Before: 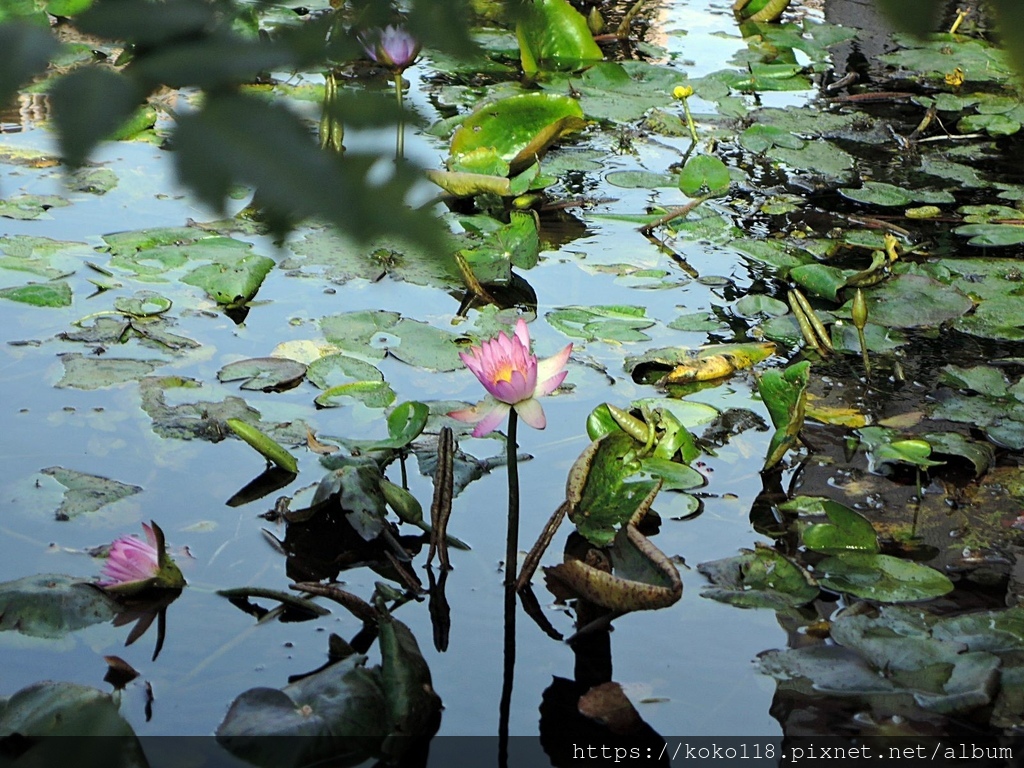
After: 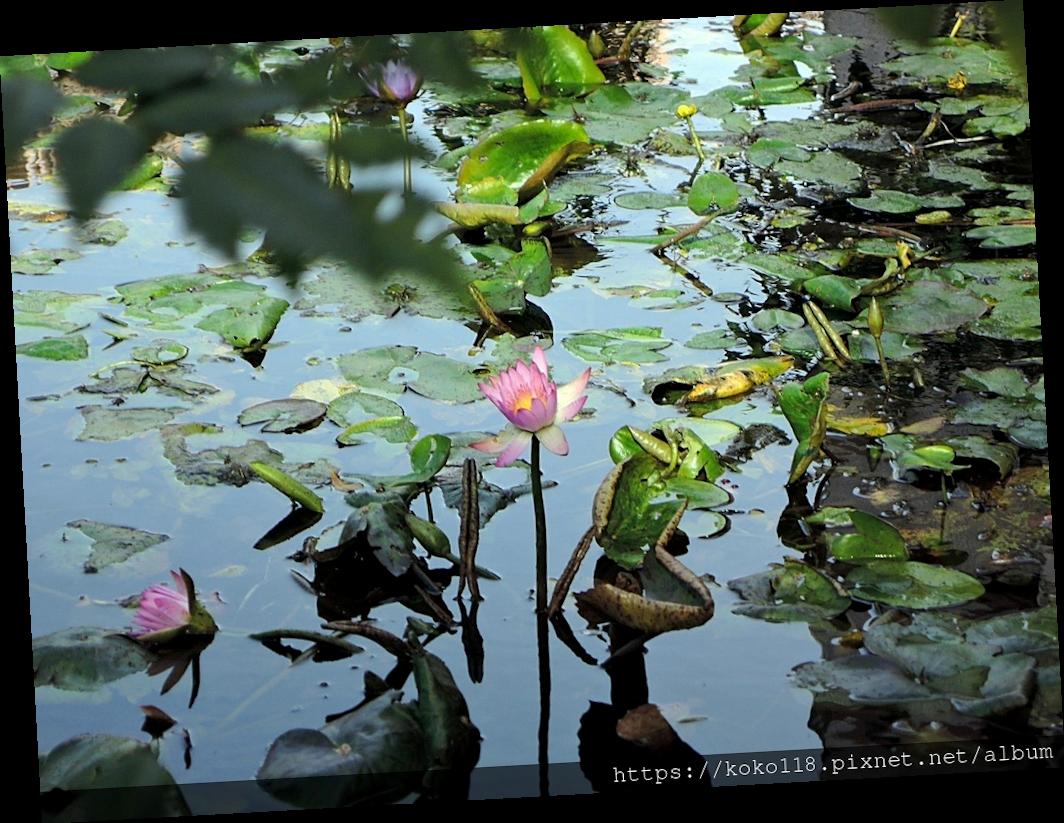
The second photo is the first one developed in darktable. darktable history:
exposure: black level correction 0.001, compensate highlight preservation false
rotate and perspective: rotation -3.18°, automatic cropping off
